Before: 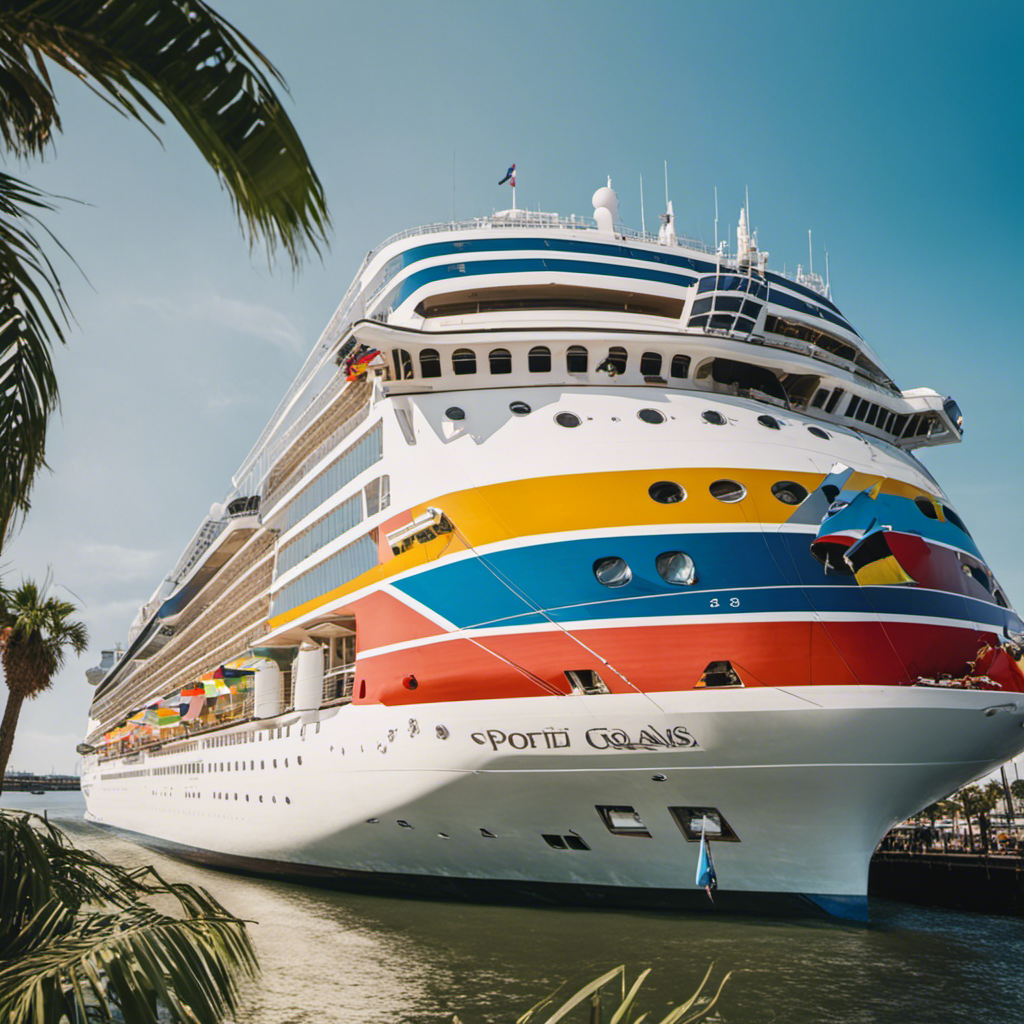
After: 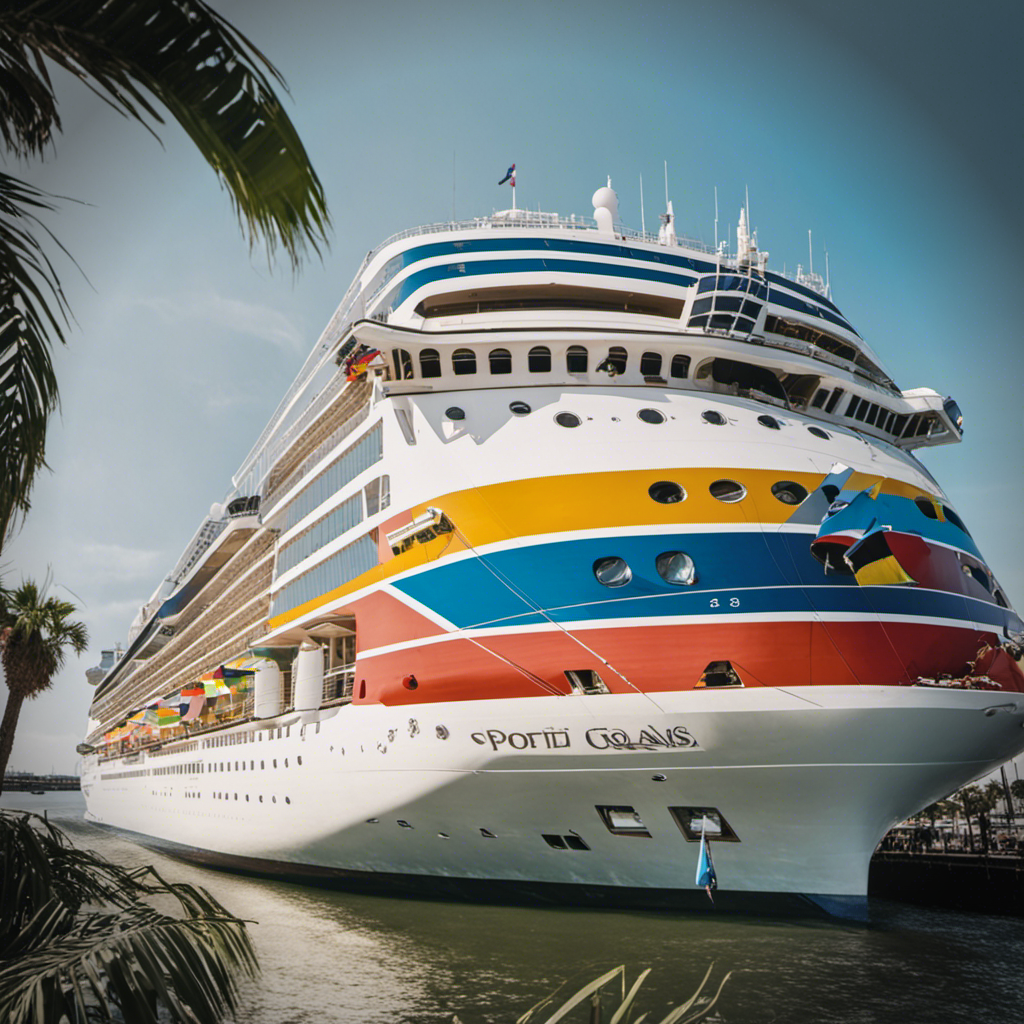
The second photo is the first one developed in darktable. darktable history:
vignetting: fall-off start 87.7%, fall-off radius 25.59%, brightness -0.575
color zones: curves: ch1 [(0.077, 0.436) (0.25, 0.5) (0.75, 0.5)]
shadows and highlights: shadows 32.31, highlights -31.84, soften with gaussian
